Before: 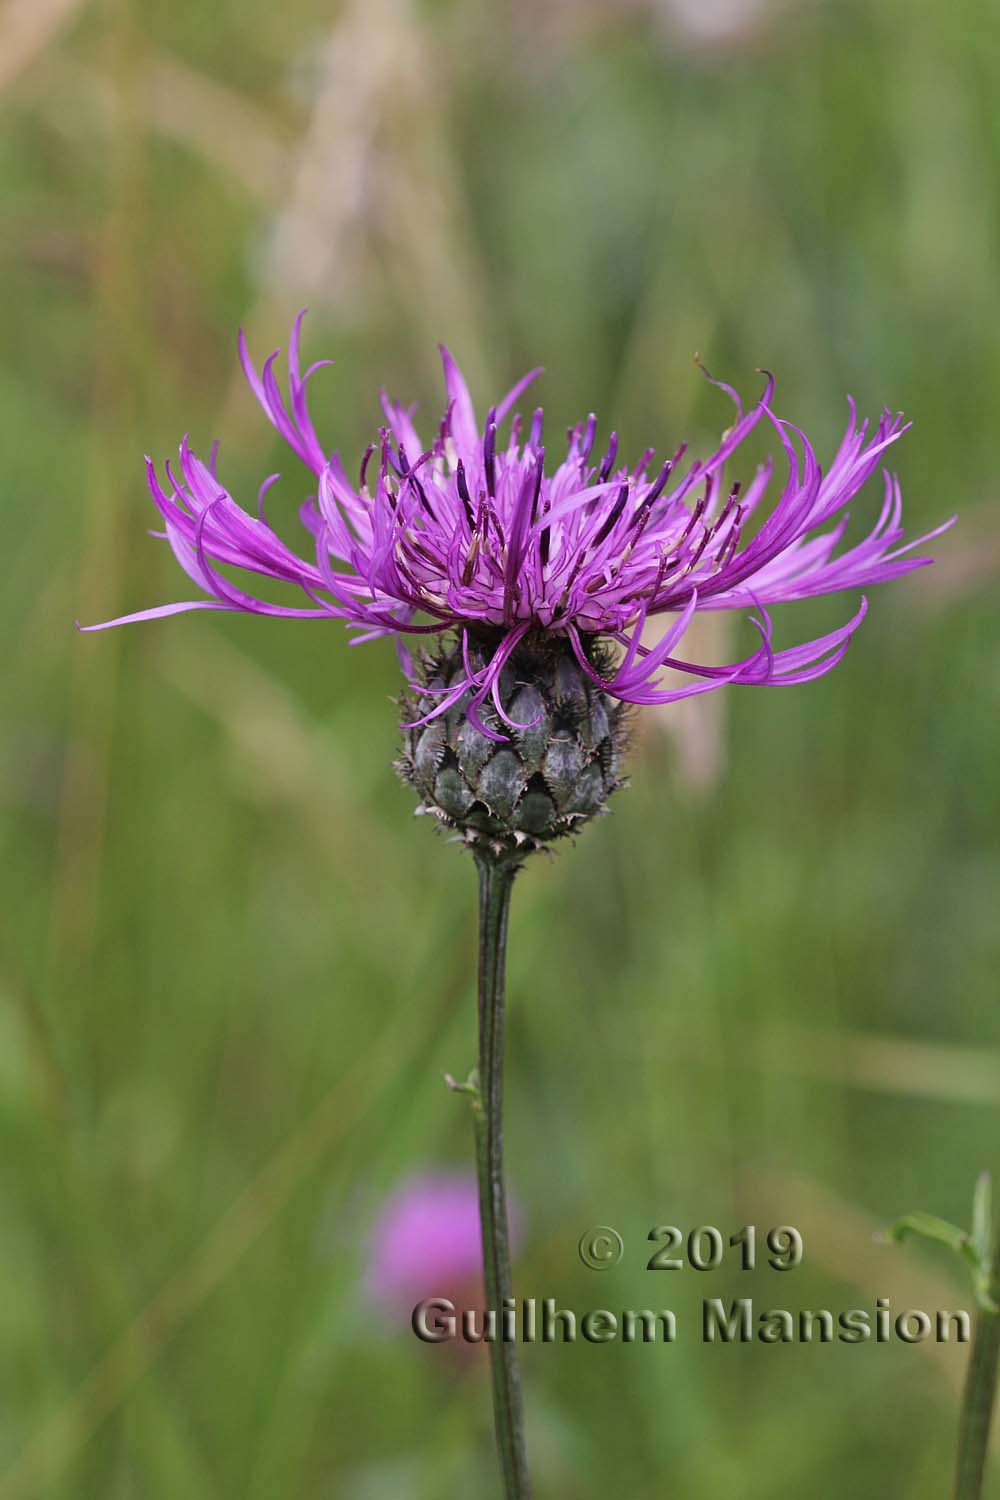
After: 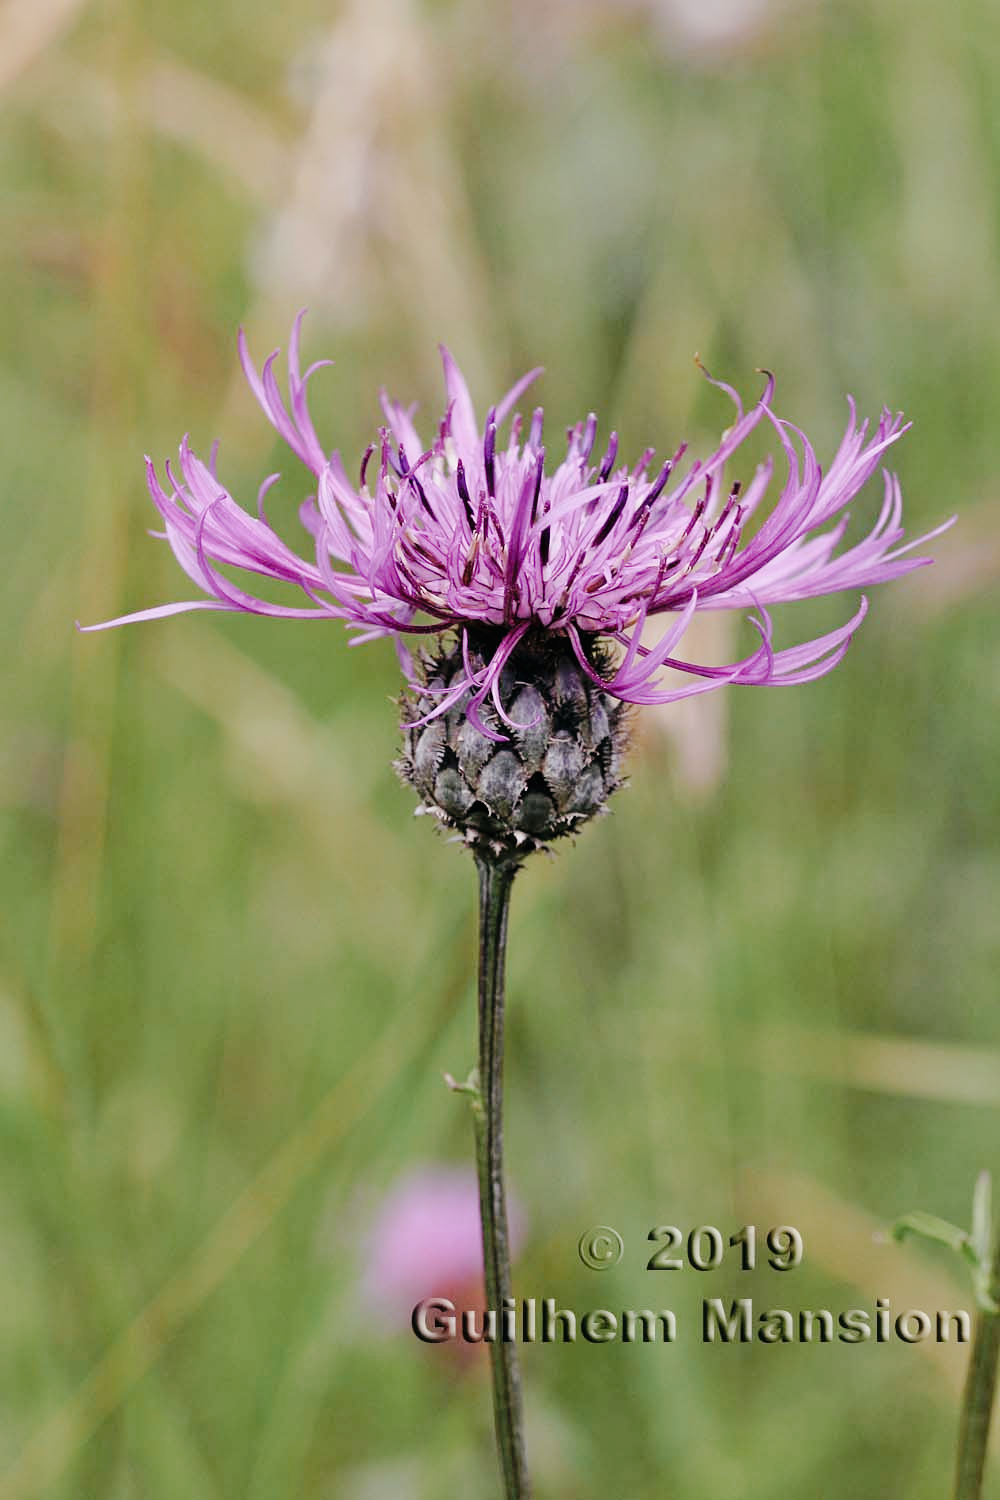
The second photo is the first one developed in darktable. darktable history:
tone curve: curves: ch0 [(0, 0) (0.003, 0.013) (0.011, 0.012) (0.025, 0.011) (0.044, 0.016) (0.069, 0.029) (0.1, 0.045) (0.136, 0.074) (0.177, 0.123) (0.224, 0.207) (0.277, 0.313) (0.335, 0.414) (0.399, 0.509) (0.468, 0.599) (0.543, 0.663) (0.623, 0.728) (0.709, 0.79) (0.801, 0.854) (0.898, 0.925) (1, 1)], preserve colors none
color look up table: target L [93.7, 89.81, 87.77, 86.02, 73.9, 70.68, 59.47, 60.21, 61.85, 37.8, 39.74, 21.94, 200.34, 101.25, 86.28, 76.6, 67.55, 57.05, 51.89, 48.13, 46.56, 41.58, 38.69, 30.31, 27.96, 15.21, 84.47, 84.05, 72.49, 71.73, 70.13, 67.58, 56.91, 55.73, 52.73, 40.12, 37.58, 35.92, 27.37, 28.44, 14, 4.192, 83.68, 79.82, 74.41, 66.34, 44.29, 22.6, 2.478], target a [-8.652, -17.88, -24.24, -27.35, -1.903, -33.17, -42.57, -23.37, -20.81, -25.4, -6.391, -14.59, 0, 0, -4.346, 25.27, 39.2, 15.83, 23.8, 61.03, 62.6, 29.69, 33.75, 7.374, 27.59, 4.086, 4.399, 26.5, 14.94, 44.2, 53.31, 34.19, 42.46, 16.2, 63.38, 24.14, 2.093, 40.82, 33.46, 20.74, 26.27, 12.46, -18.44, -24.94, -2.99, -10.98, -16.92, -1.397, -6.419], target b [33.87, 12.62, 35.7, 13.81, 36.98, 14.69, 32.62, 47.64, 9.884, 19.72, 28.21, 13.54, 0, -0.001, 70.3, 6.679, 57.94, 54.16, 26.48, 47.5, 21.5, 36.72, 10.29, 1.745, 28.25, 16.53, -16.48, -16.56, -33.5, -25.9, -34.04, -36.8, -0.17, -8.26, -12.52, -29.67, -43.61, -55.35, 3.267, -67.55, -37.27, -8.755, -19.55, -5.551, -2.325, -33.11, -15.98, -16.23, -3.387], num patches 49
